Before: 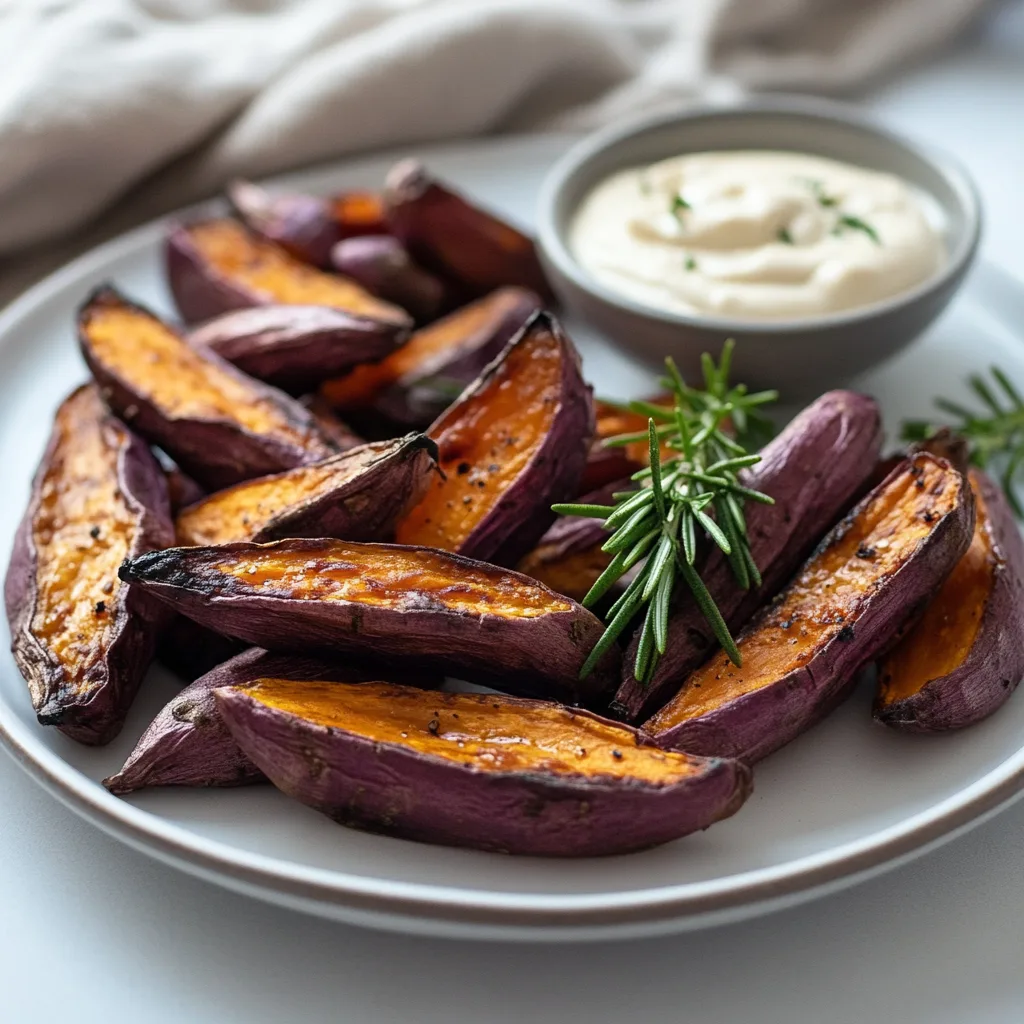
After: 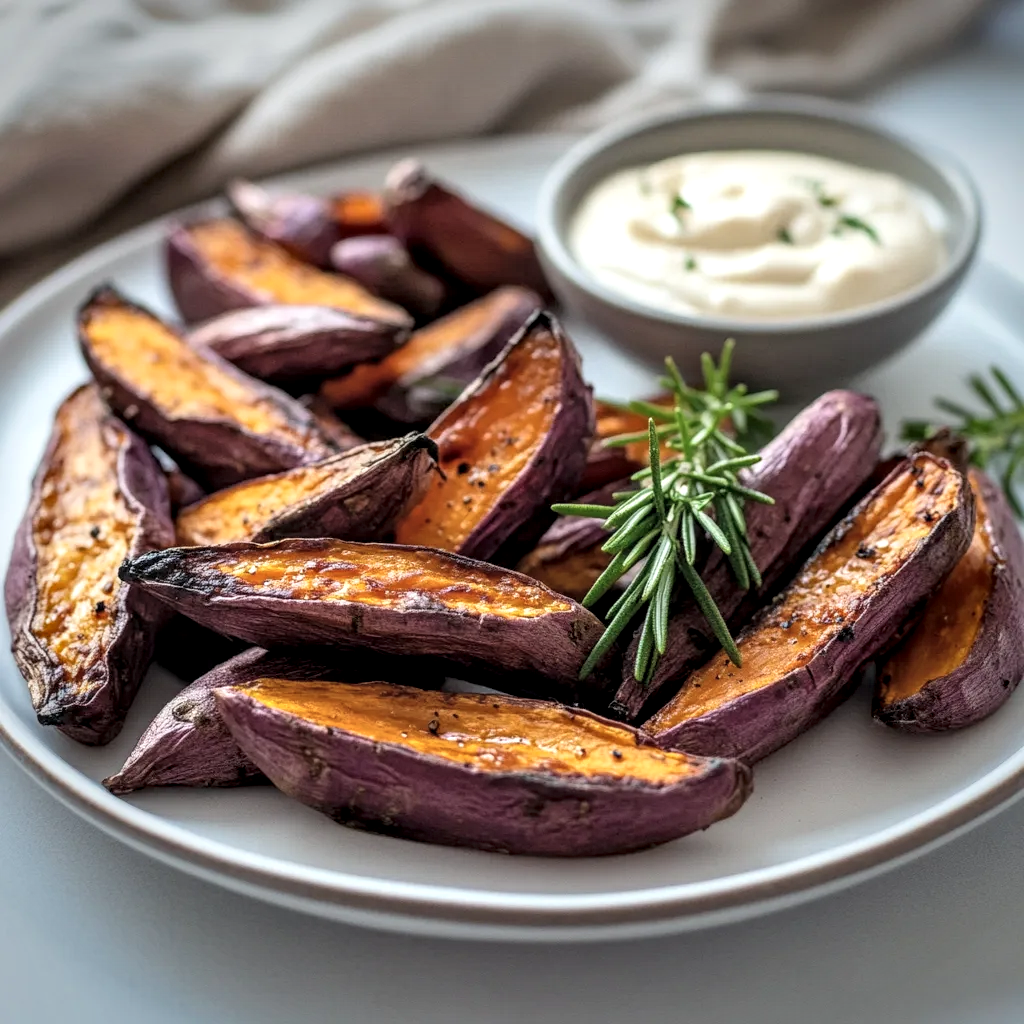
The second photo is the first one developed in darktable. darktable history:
local contrast: detail 150%
vignetting: fall-off start 88.53%, fall-off radius 44.2%, saturation 0.376, width/height ratio 1.161
contrast brightness saturation: brightness 0.15
